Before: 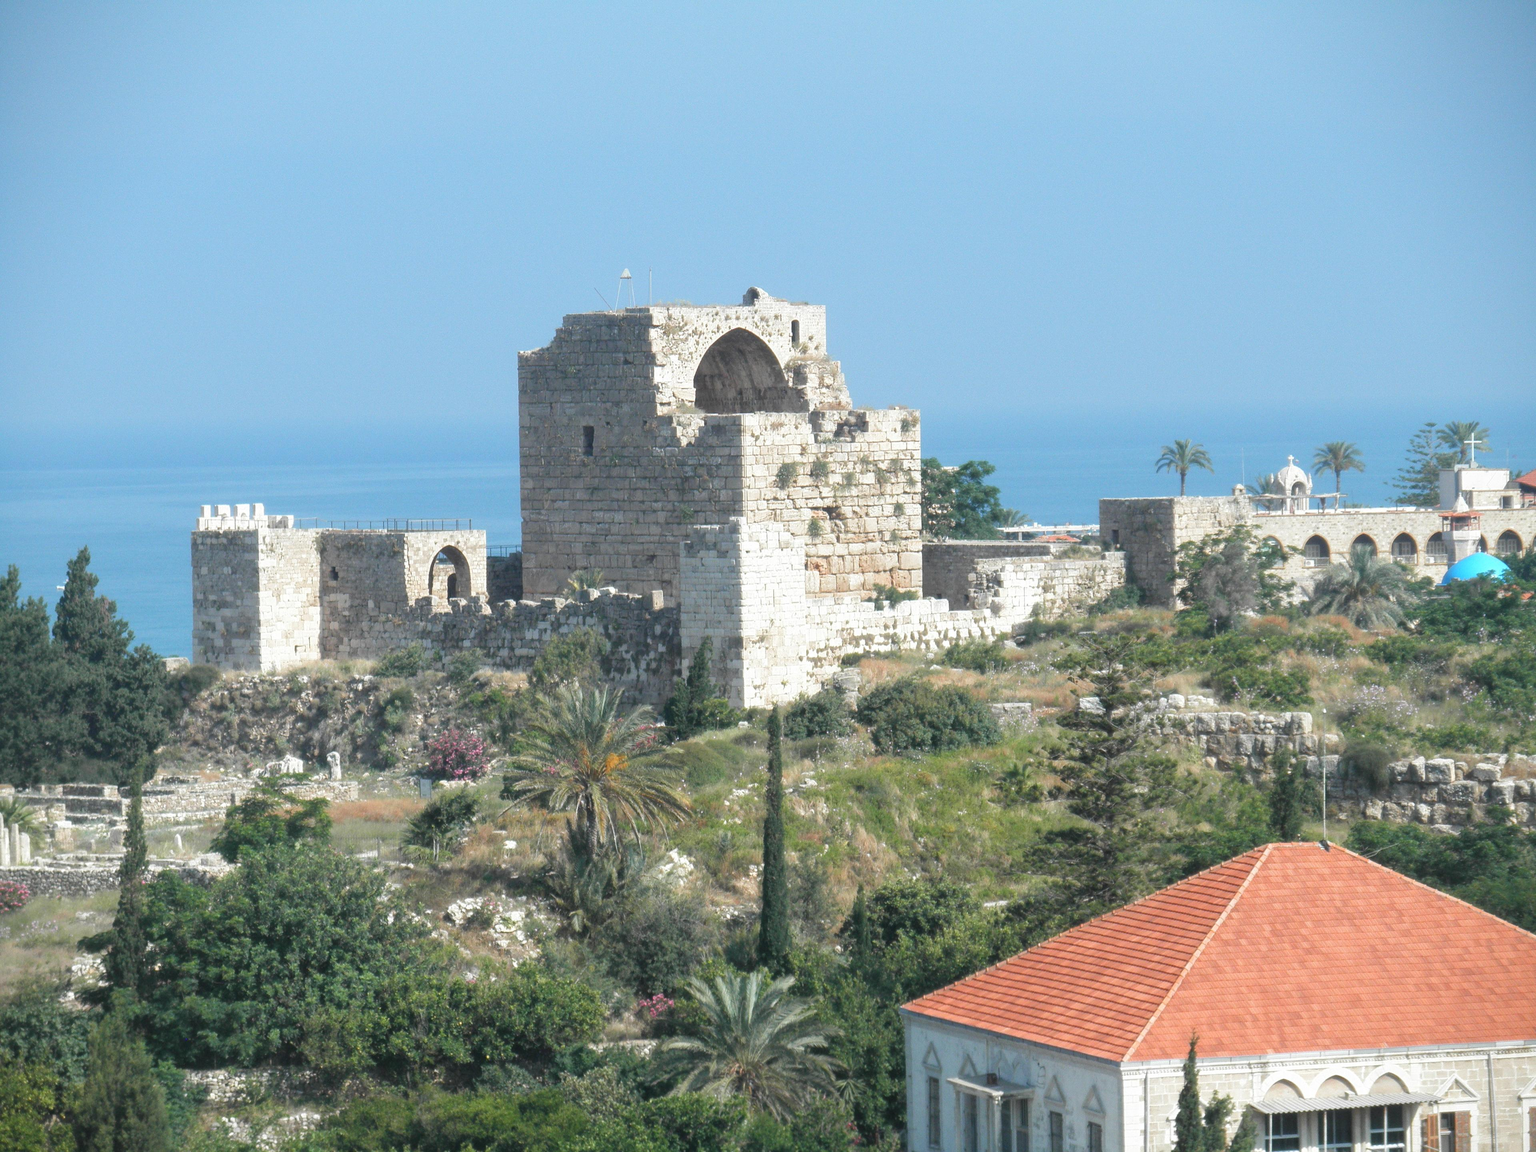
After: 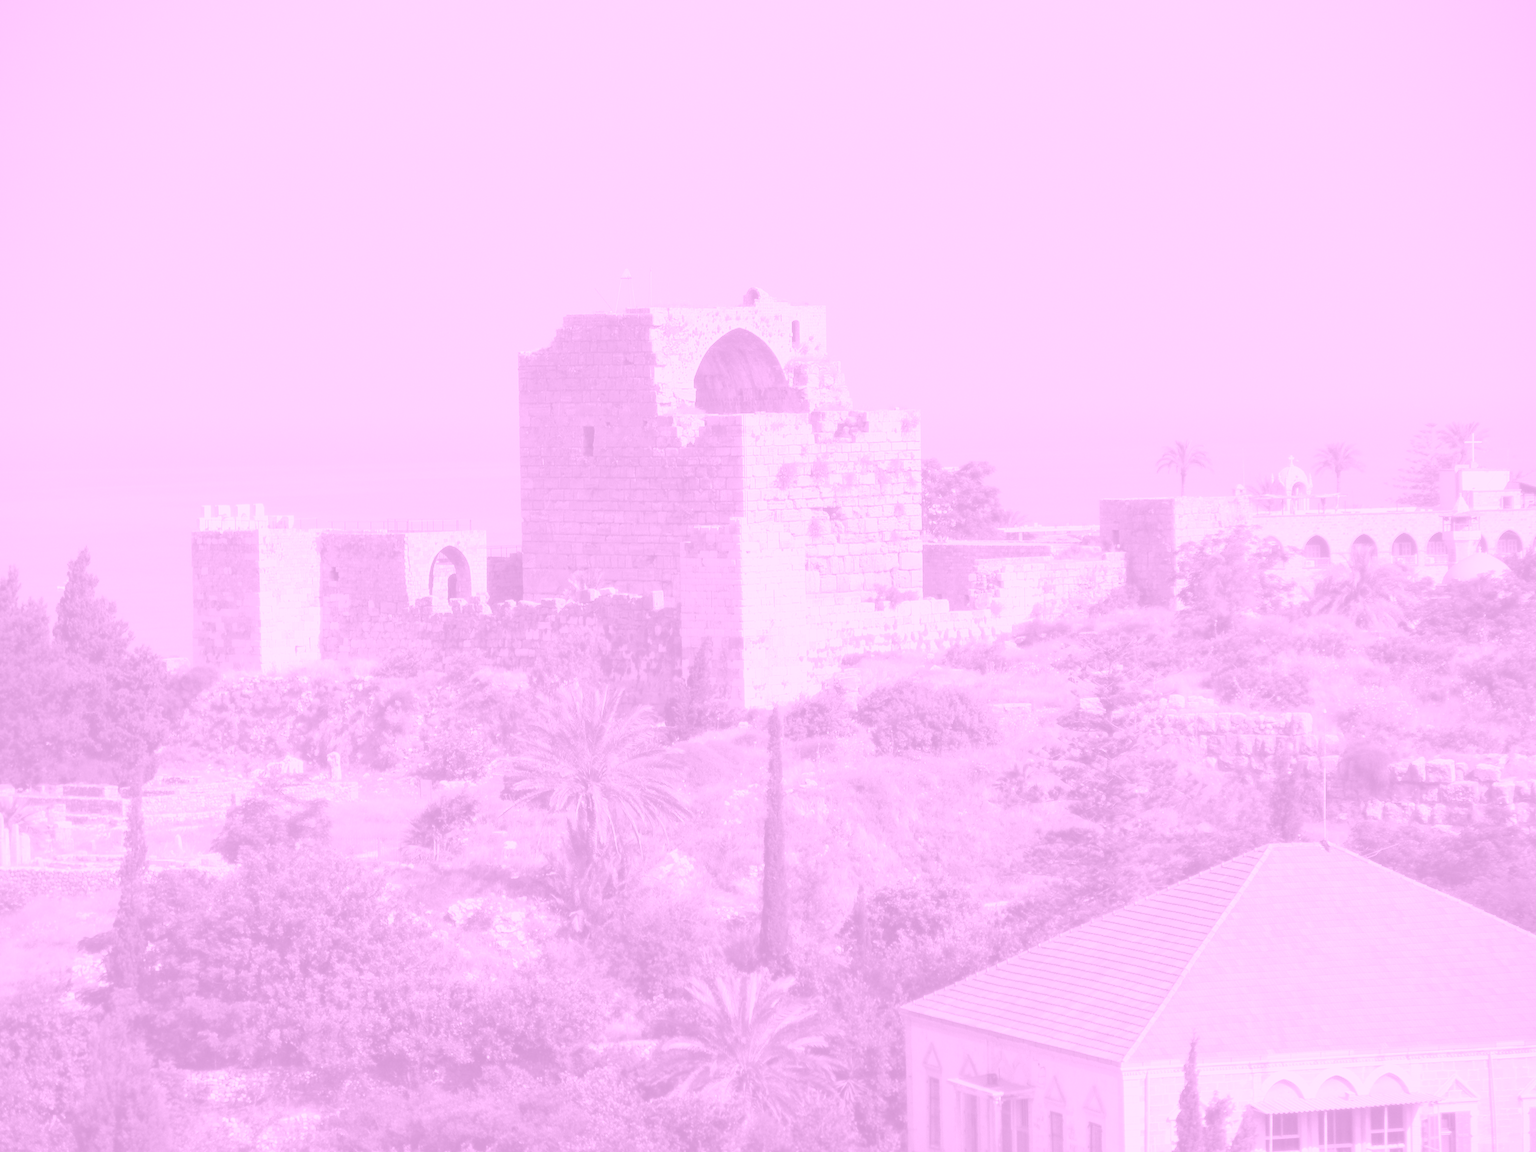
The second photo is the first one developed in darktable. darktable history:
colorize: hue 331.2°, saturation 75%, source mix 30.28%, lightness 70.52%, version 1
color balance rgb: perceptual saturation grading › global saturation 20%, perceptual saturation grading › highlights -25%, perceptual saturation grading › shadows 25%
